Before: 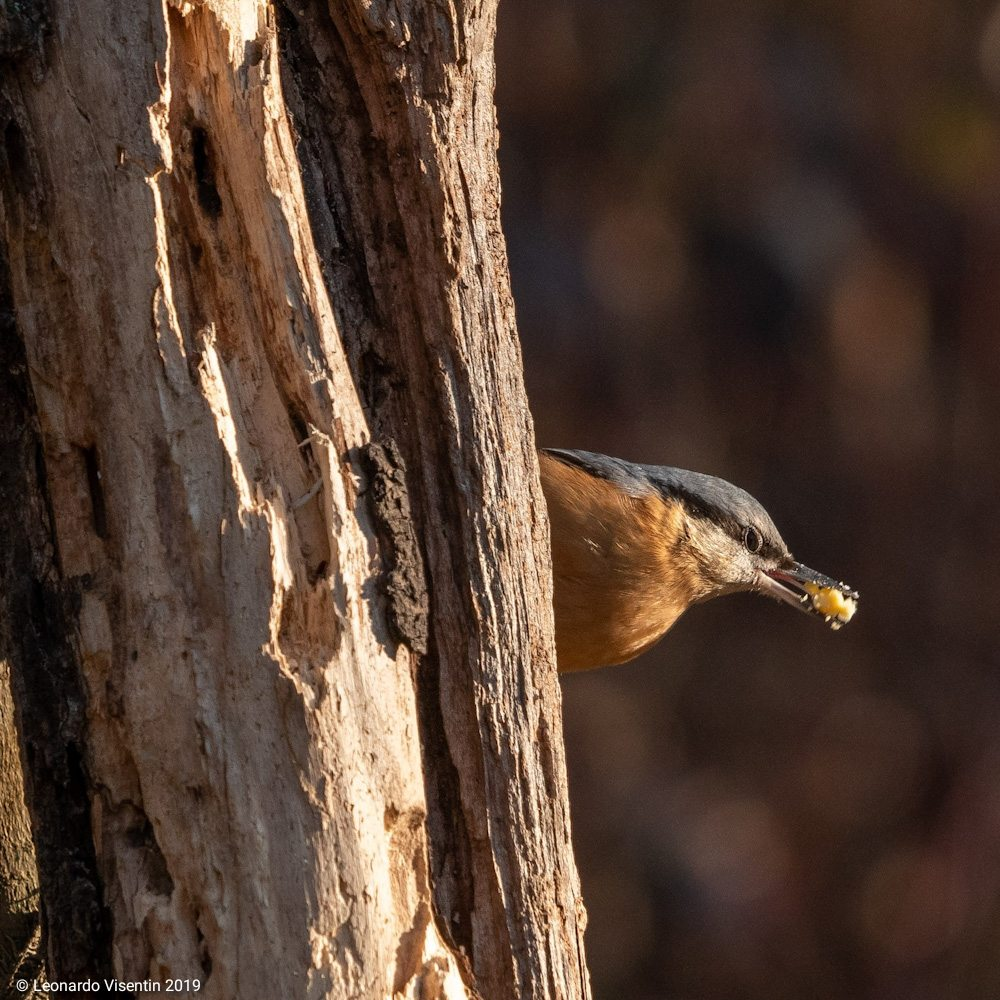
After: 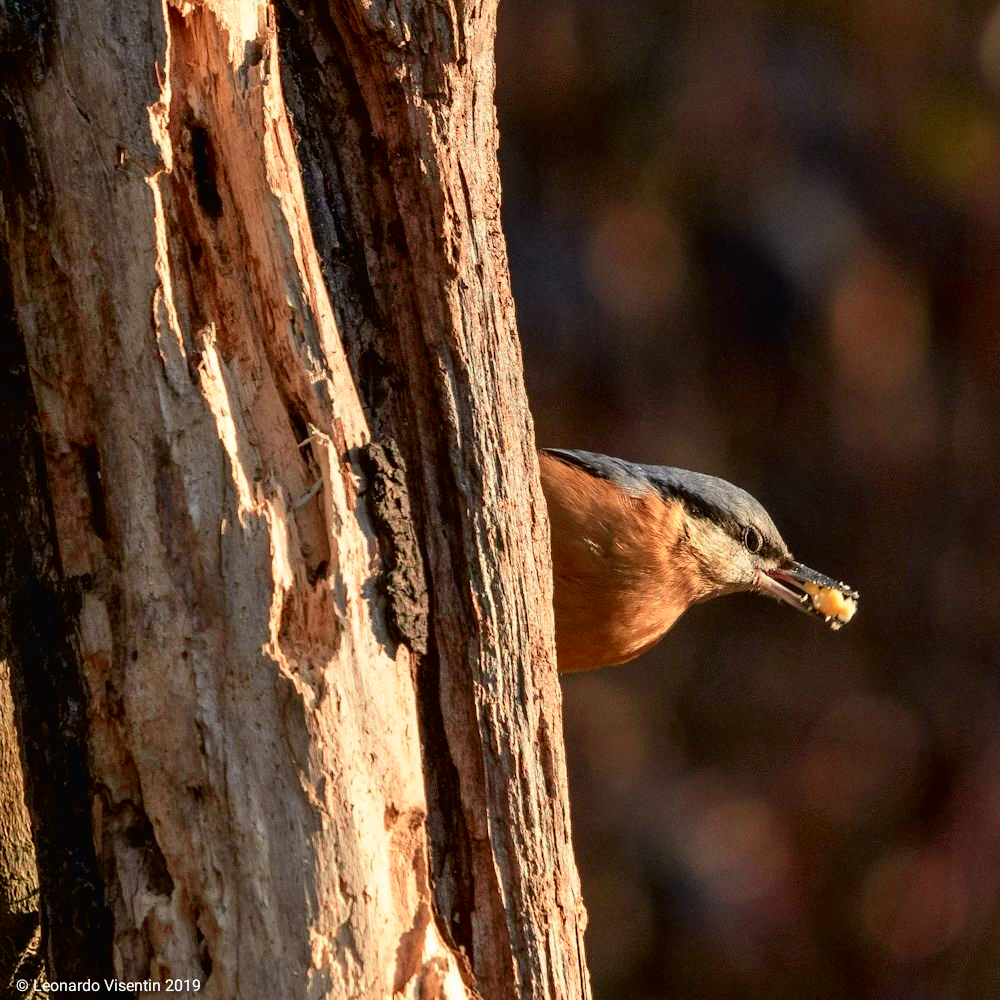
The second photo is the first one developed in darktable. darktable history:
tone curve: curves: ch0 [(0, 0.013) (0.054, 0.018) (0.205, 0.197) (0.289, 0.309) (0.382, 0.437) (0.475, 0.552) (0.666, 0.743) (0.791, 0.85) (1, 0.998)]; ch1 [(0, 0) (0.394, 0.338) (0.449, 0.404) (0.499, 0.498) (0.526, 0.528) (0.543, 0.564) (0.589, 0.633) (0.66, 0.687) (0.783, 0.804) (1, 1)]; ch2 [(0, 0) (0.304, 0.31) (0.403, 0.399) (0.441, 0.421) (0.474, 0.466) (0.498, 0.496) (0.524, 0.538) (0.555, 0.584) (0.633, 0.665) (0.7, 0.711) (1, 1)], color space Lab, independent channels, preserve colors none
